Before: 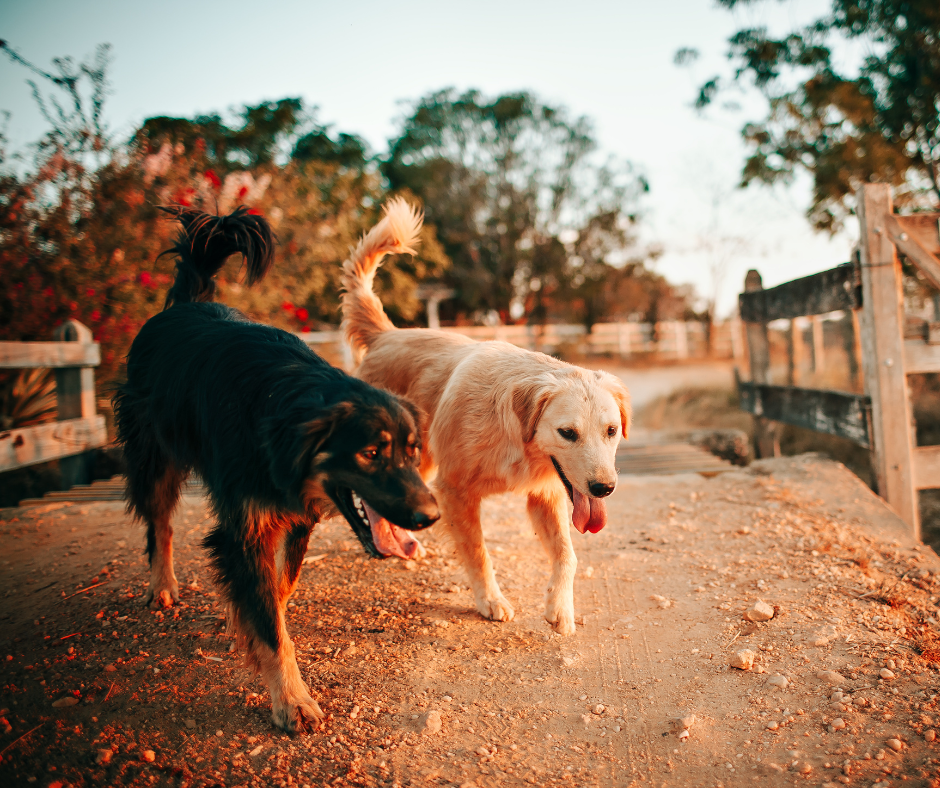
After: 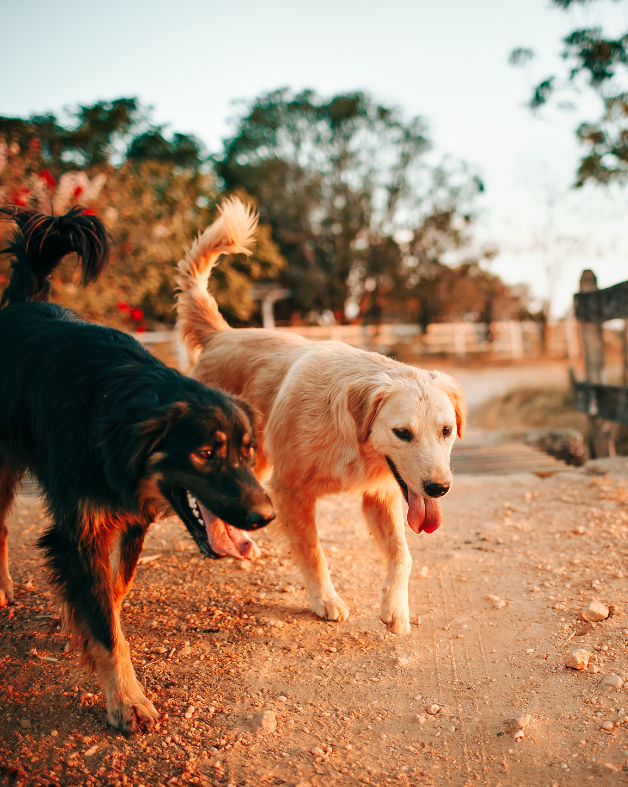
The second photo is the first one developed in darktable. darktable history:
crop and rotate: left 17.755%, right 15.417%
